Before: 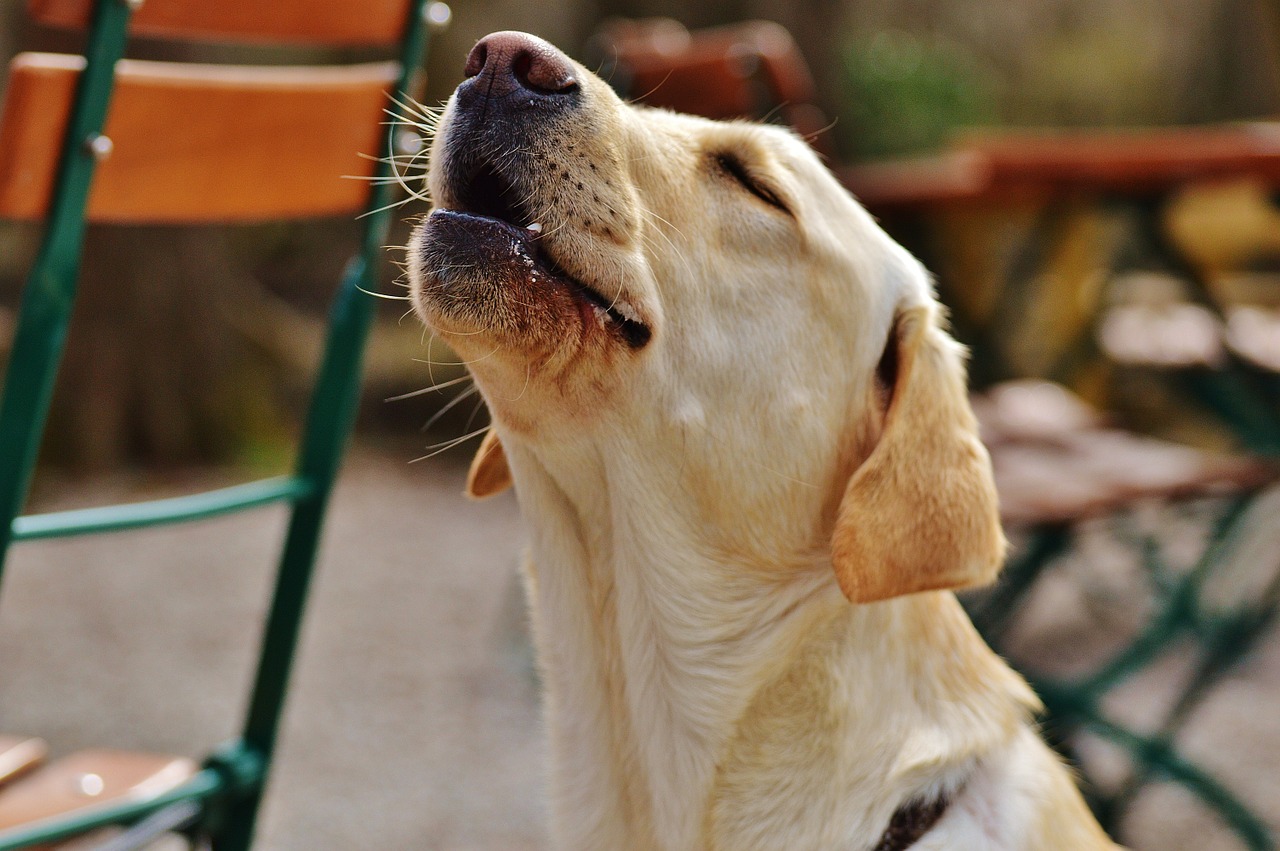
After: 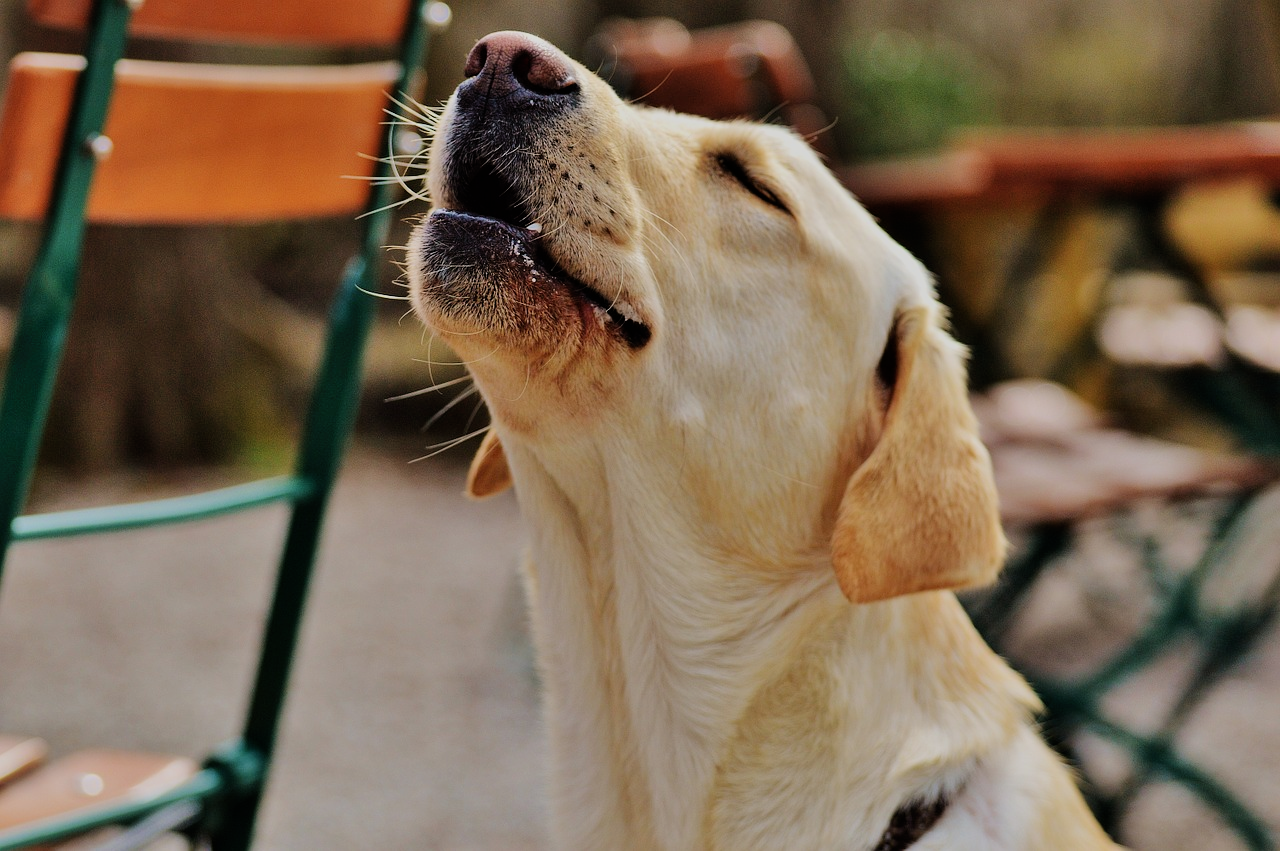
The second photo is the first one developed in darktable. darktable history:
shadows and highlights: soften with gaussian
filmic rgb: black relative exposure -7.65 EV, white relative exposure 4.56 EV, threshold 3.04 EV, hardness 3.61, color science v6 (2022), iterations of high-quality reconstruction 0, enable highlight reconstruction true
